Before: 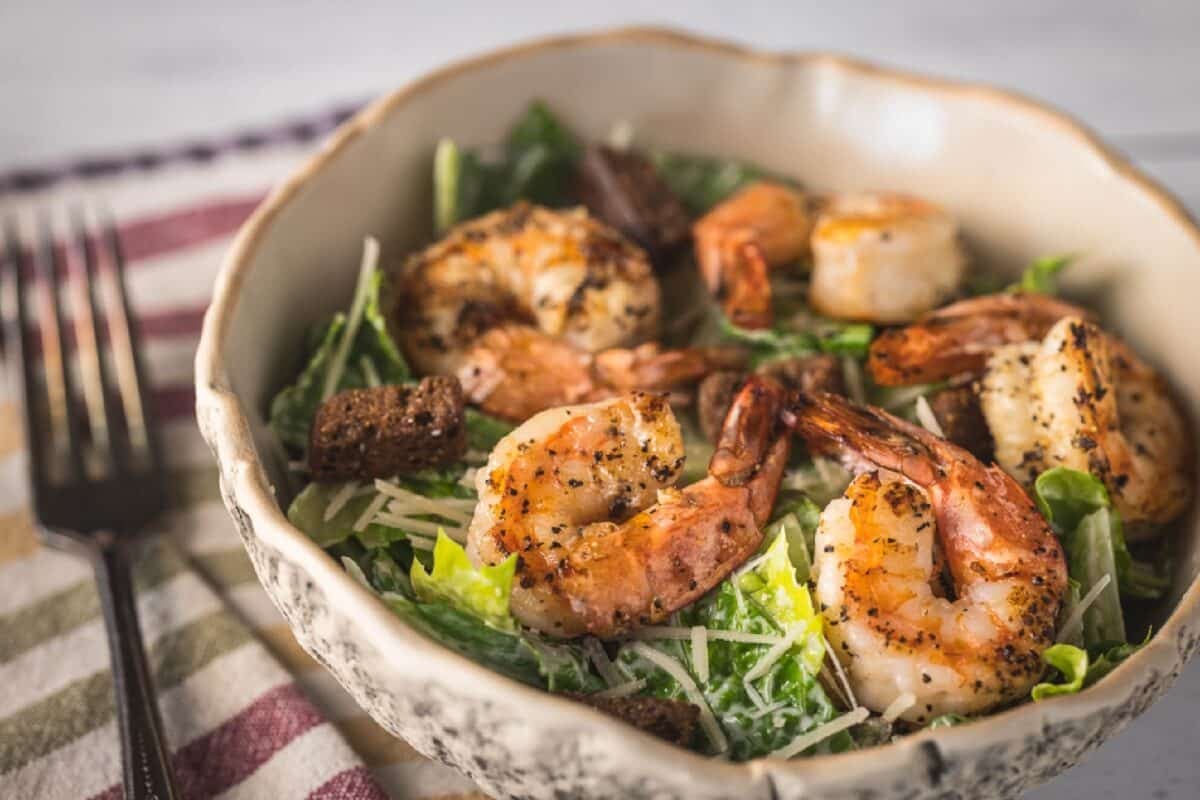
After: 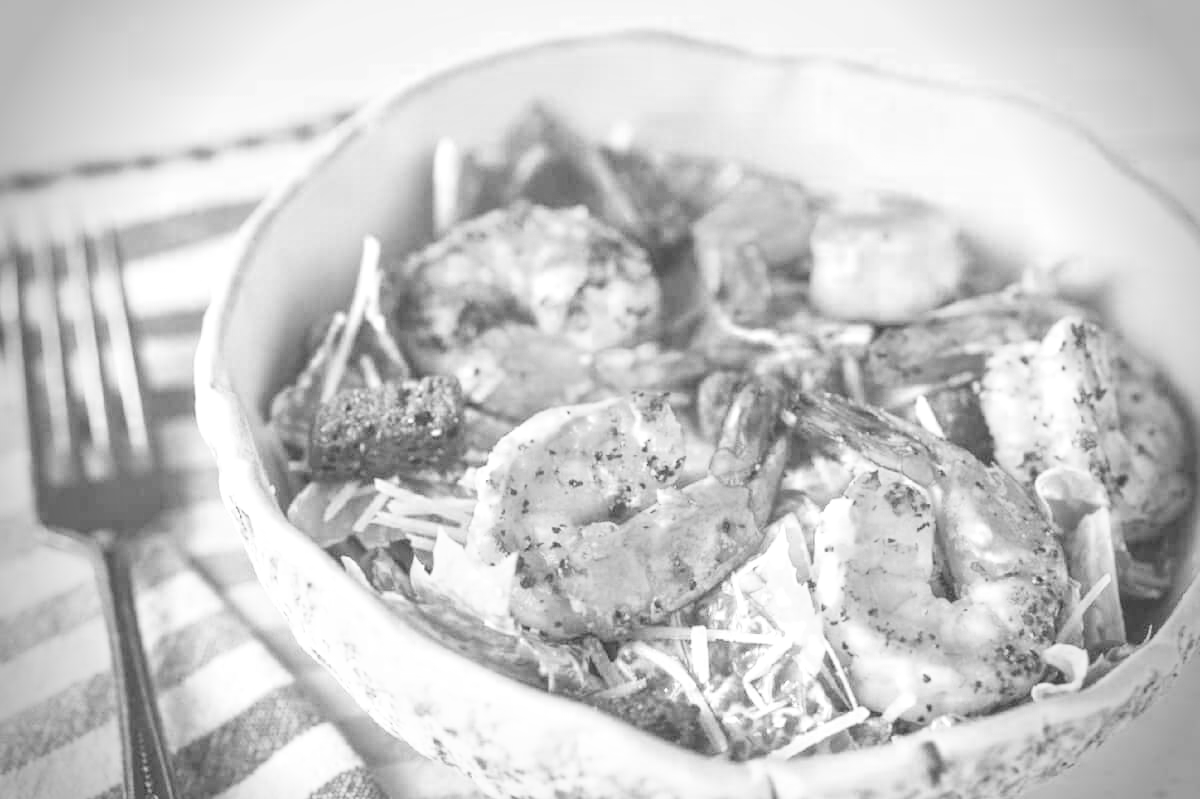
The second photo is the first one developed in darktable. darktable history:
monochrome: a 32, b 64, size 2.3
exposure: black level correction 0, exposure 1.1 EV, compensate exposure bias true, compensate highlight preservation false
vignetting: fall-off radius 31.48%, brightness -0.472
color correction: highlights a* -10.04, highlights b* -10.37
local contrast: mode bilateral grid, contrast 20, coarseness 50, detail 130%, midtone range 0.2
filmic rgb: middle gray luminance 4.29%, black relative exposure -13 EV, white relative exposure 5 EV, threshold 6 EV, target black luminance 0%, hardness 5.19, latitude 59.69%, contrast 0.767, highlights saturation mix 5%, shadows ↔ highlights balance 25.95%, add noise in highlights 0, color science v3 (2019), use custom middle-gray values true, iterations of high-quality reconstruction 0, contrast in highlights soft, enable highlight reconstruction true
crop: bottom 0.071%
color balance rgb: perceptual saturation grading › global saturation 20%, global vibrance 20%
